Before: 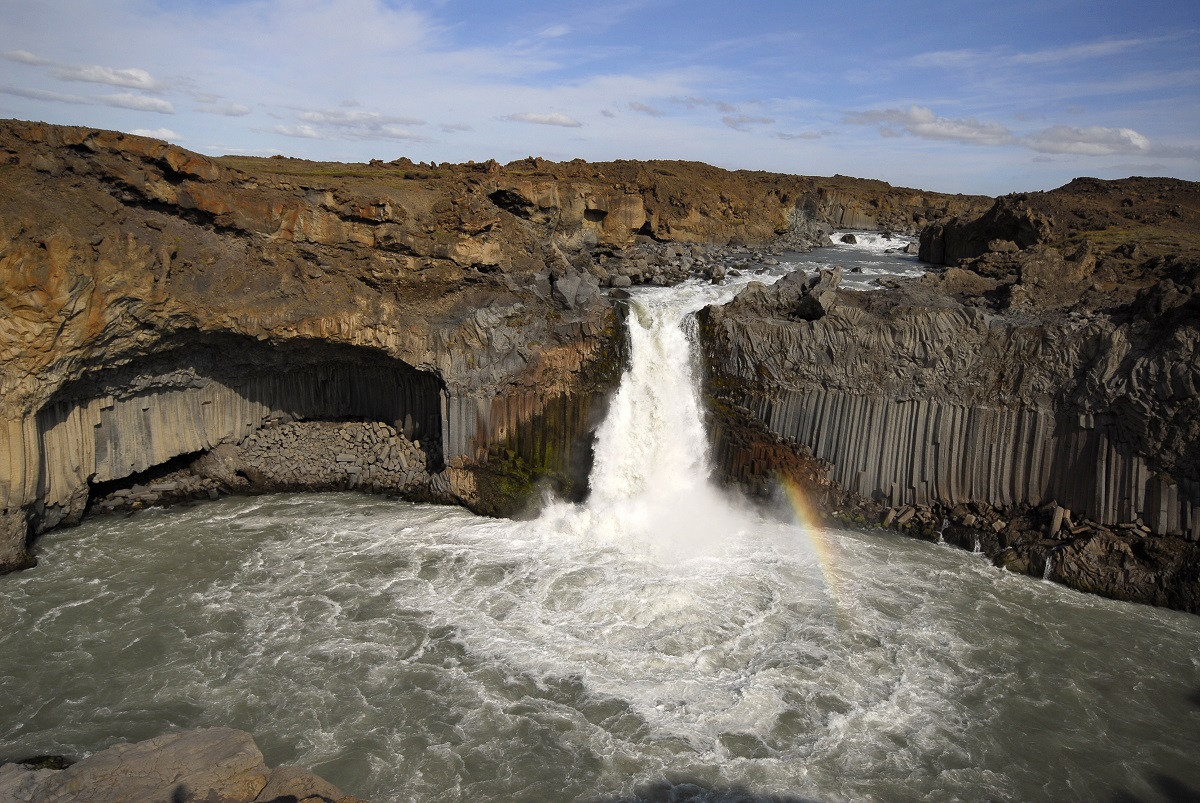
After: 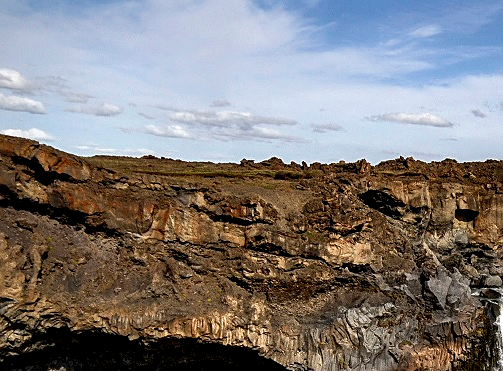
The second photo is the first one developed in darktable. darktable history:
crop and rotate: left 10.817%, top 0.062%, right 47.194%, bottom 53.626%
local contrast: highlights 80%, shadows 57%, detail 175%, midtone range 0.602
sharpen: on, module defaults
